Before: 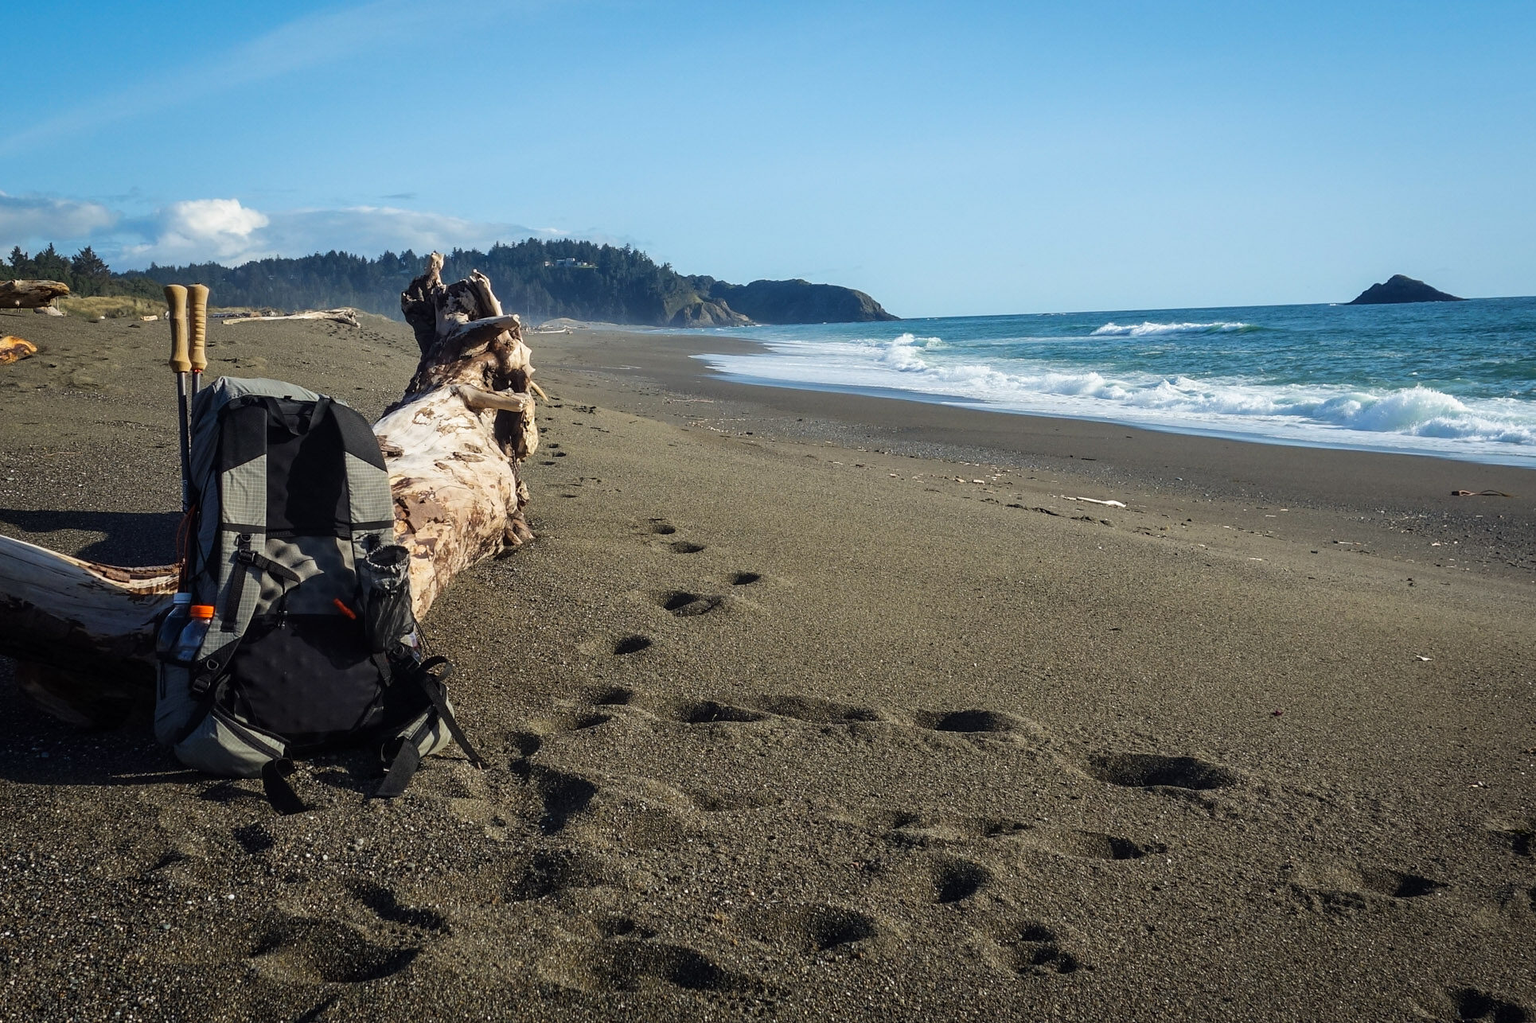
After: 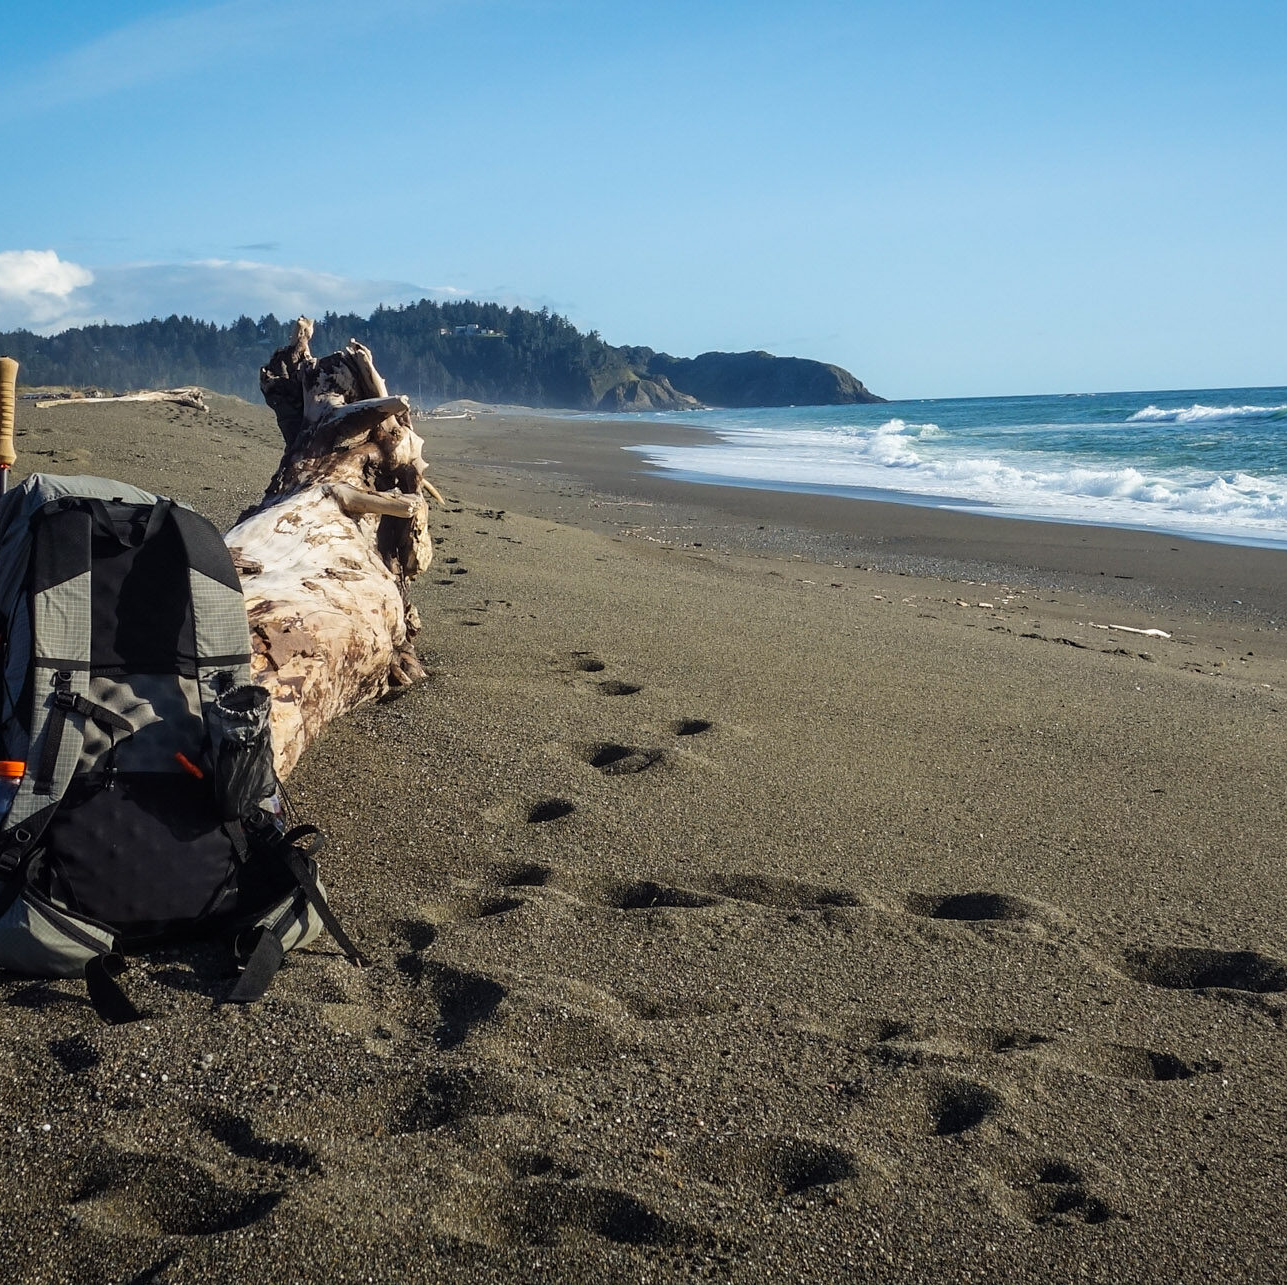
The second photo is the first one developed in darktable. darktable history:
crop and rotate: left 12.664%, right 20.64%
